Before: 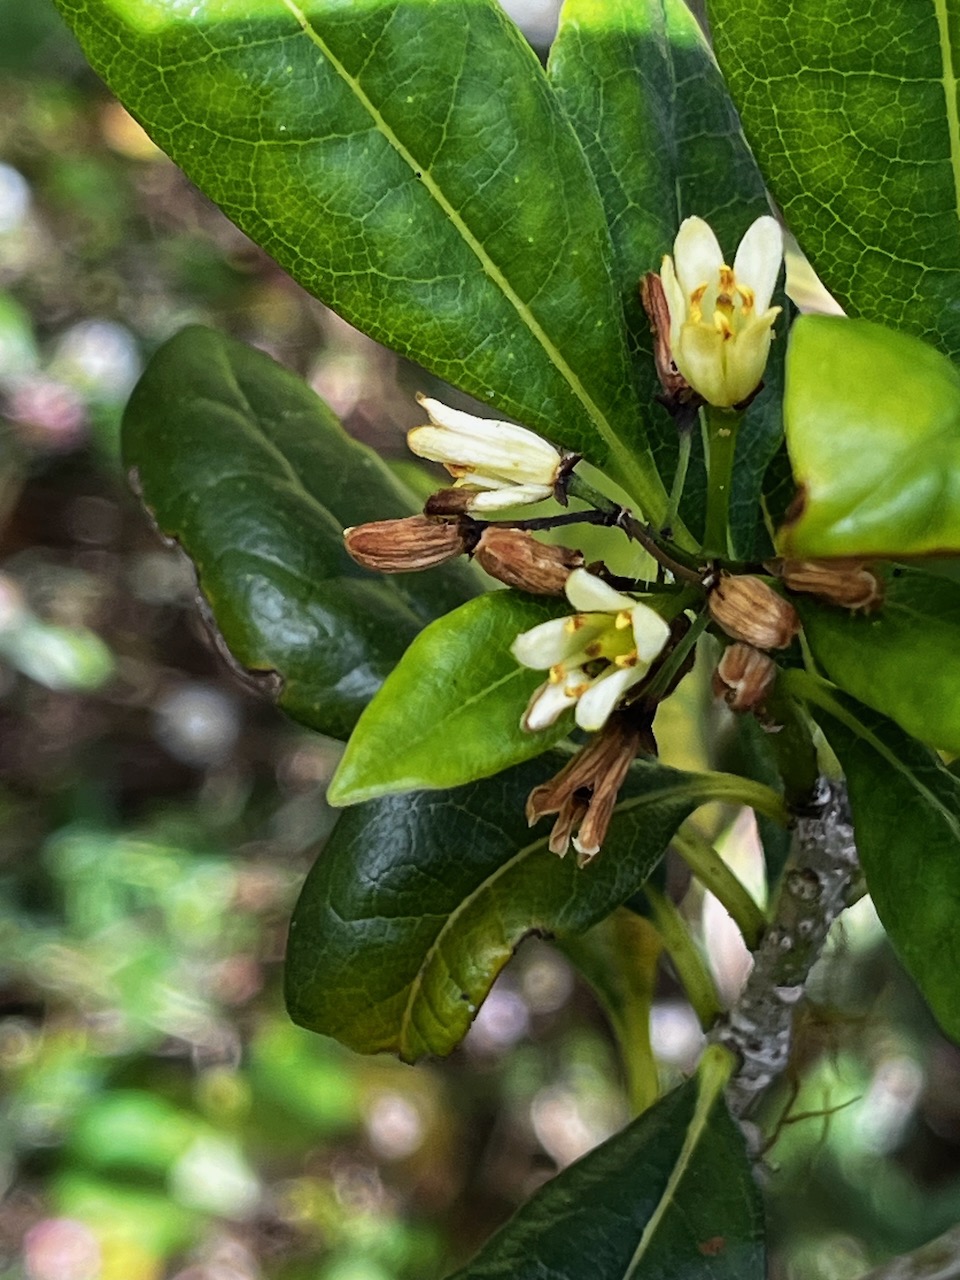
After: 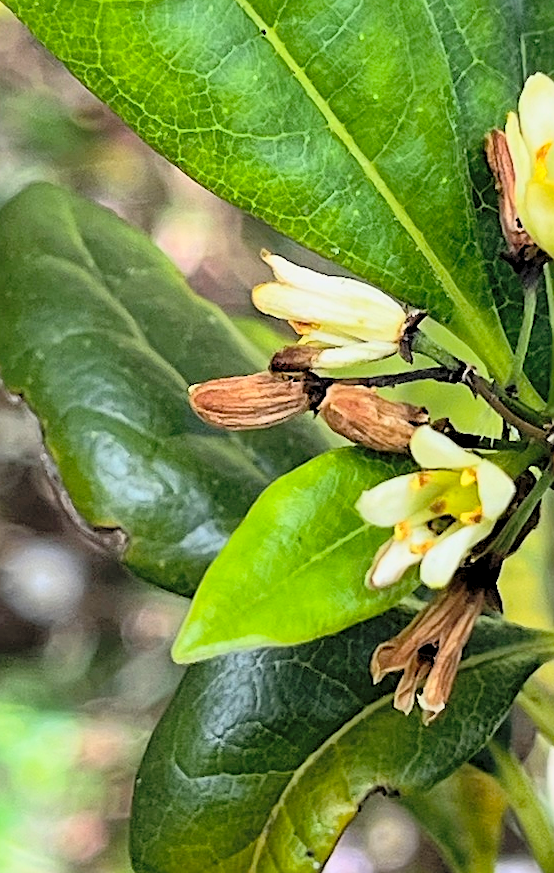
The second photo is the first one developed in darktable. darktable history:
contrast brightness saturation: contrast 0.2, brightness 0.16, saturation 0.22
sharpen: on, module defaults
levels: levels [0, 0.492, 0.984]
crop: left 16.202%, top 11.208%, right 26.045%, bottom 20.557%
global tonemap: drago (0.7, 100)
